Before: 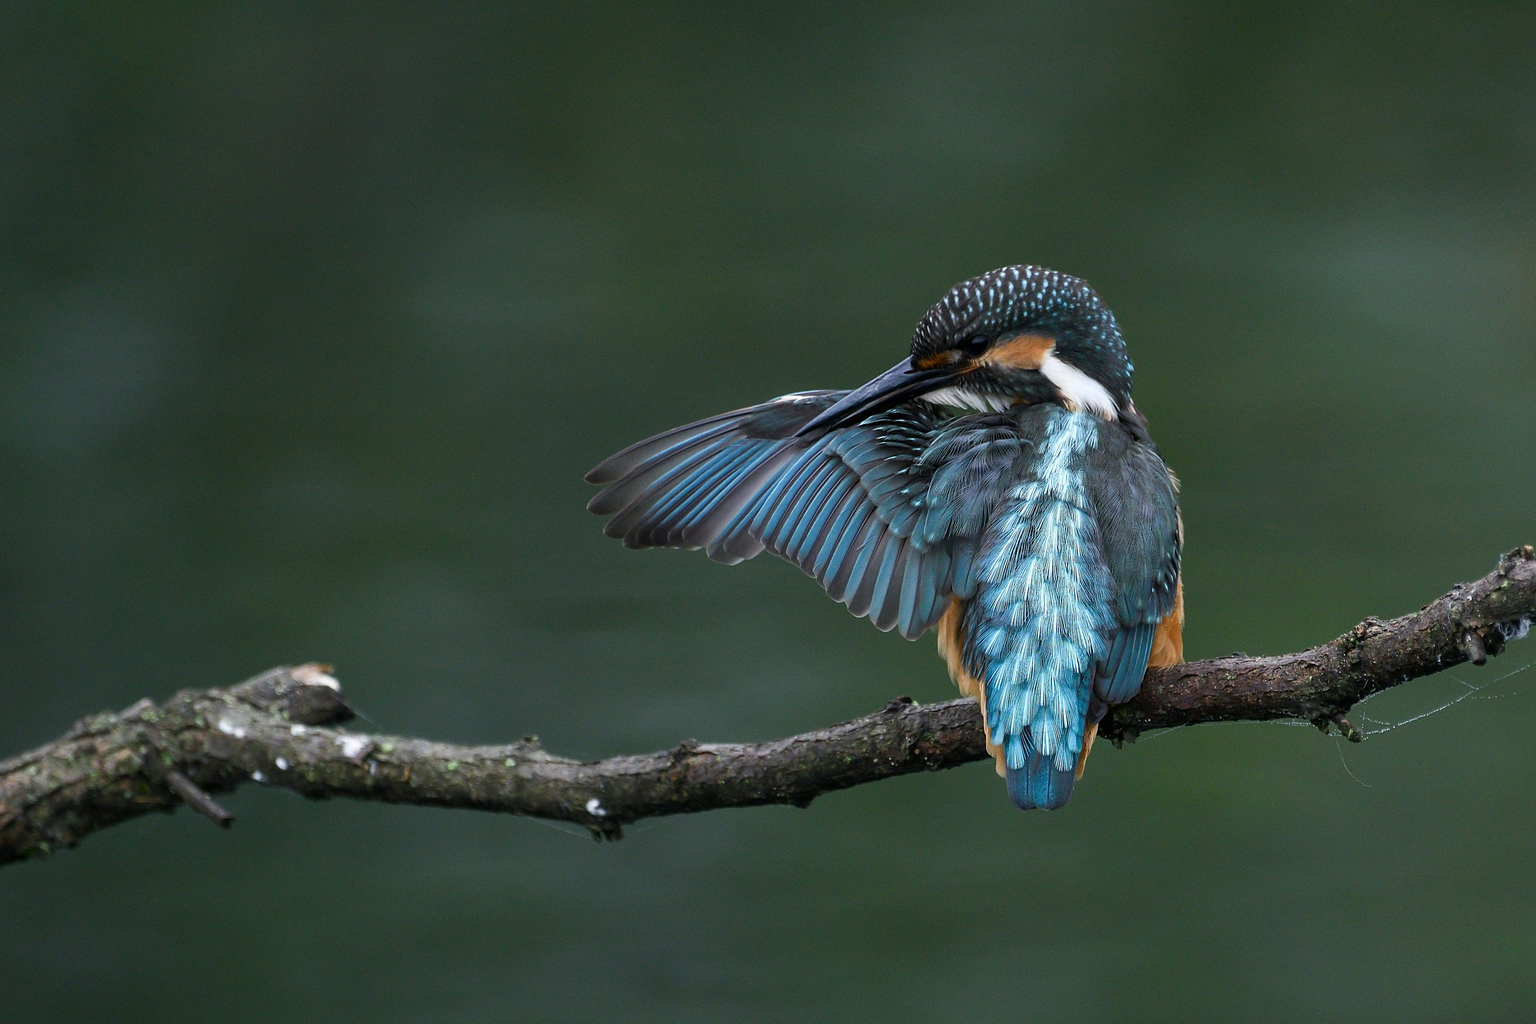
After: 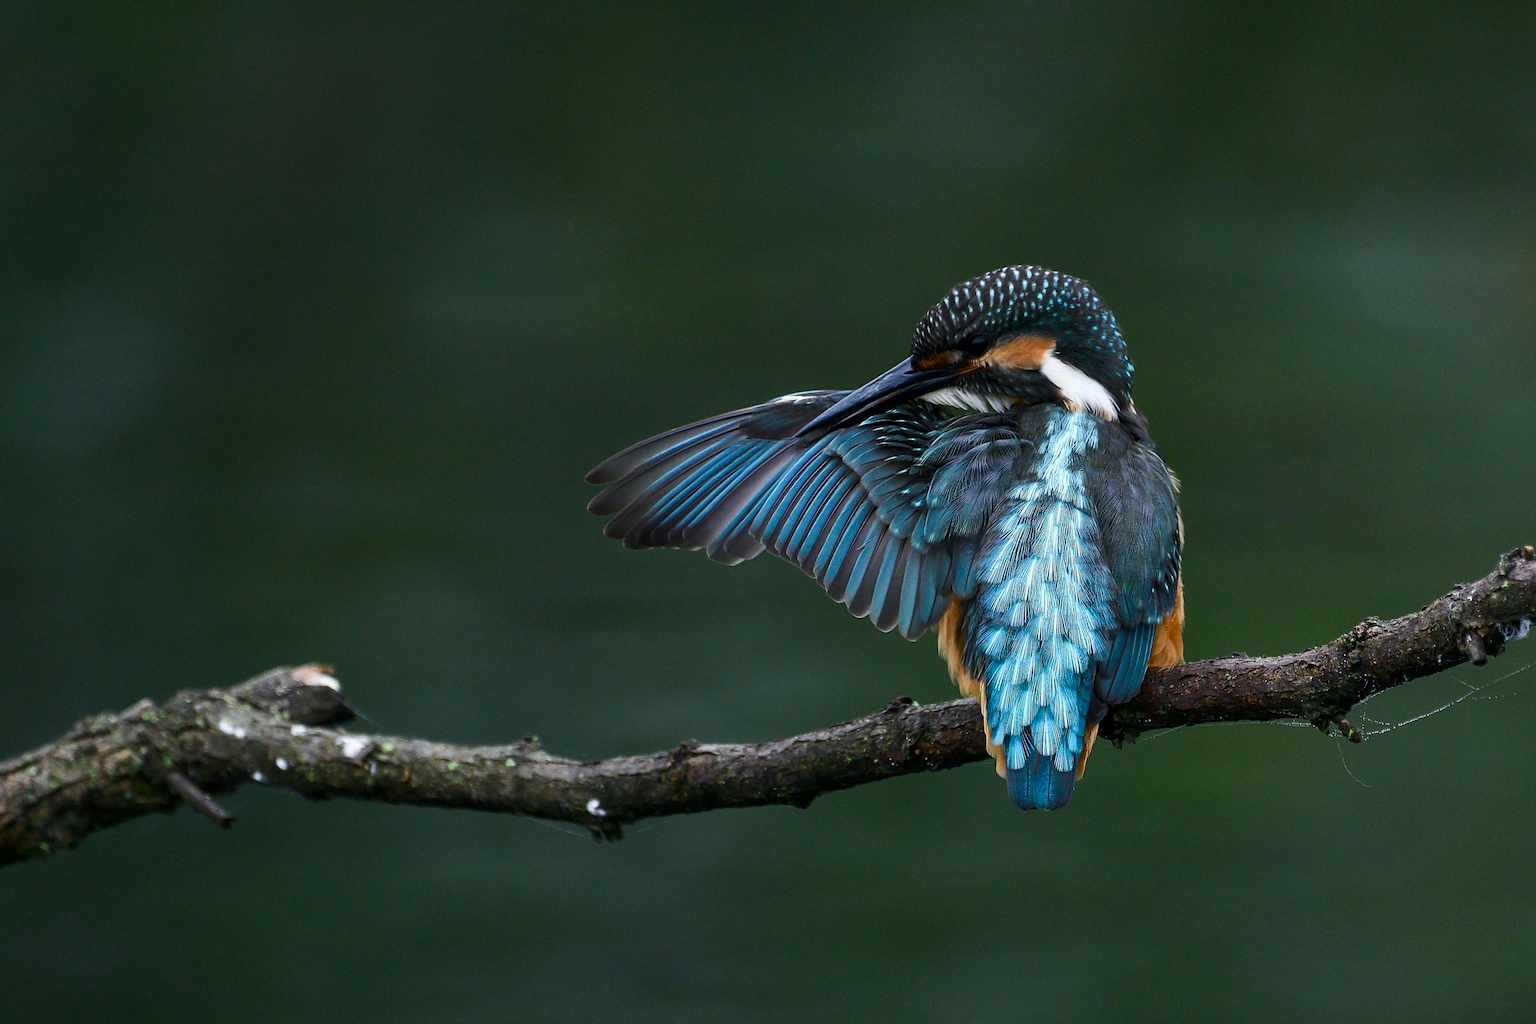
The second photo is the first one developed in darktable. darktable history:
contrast brightness saturation: contrast 0.131, brightness -0.058, saturation 0.165
